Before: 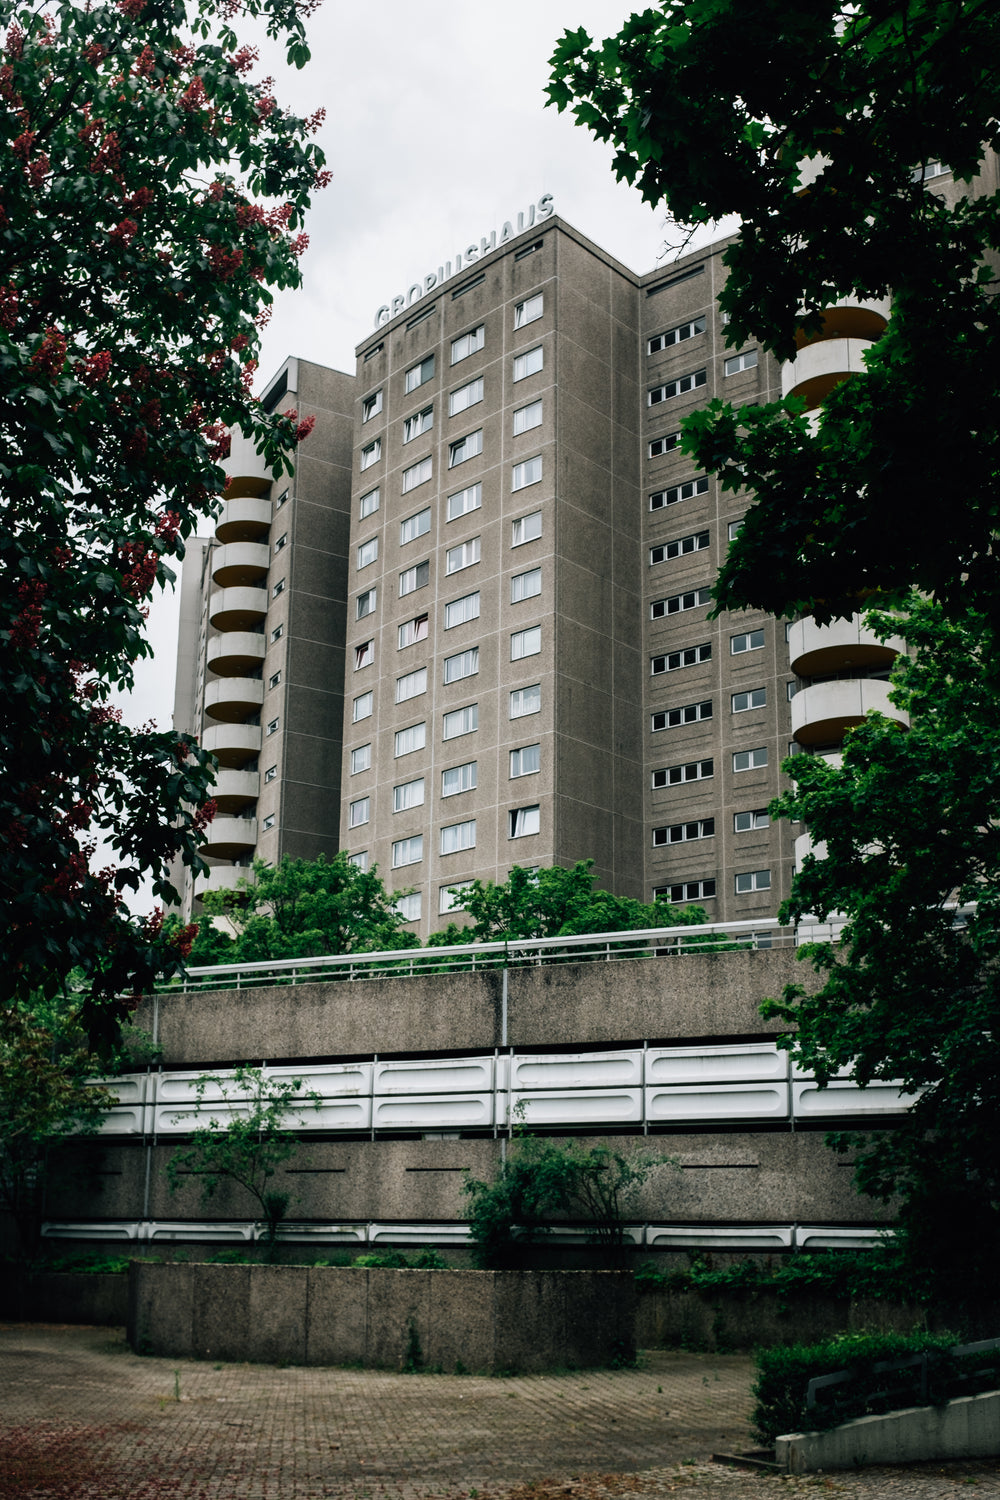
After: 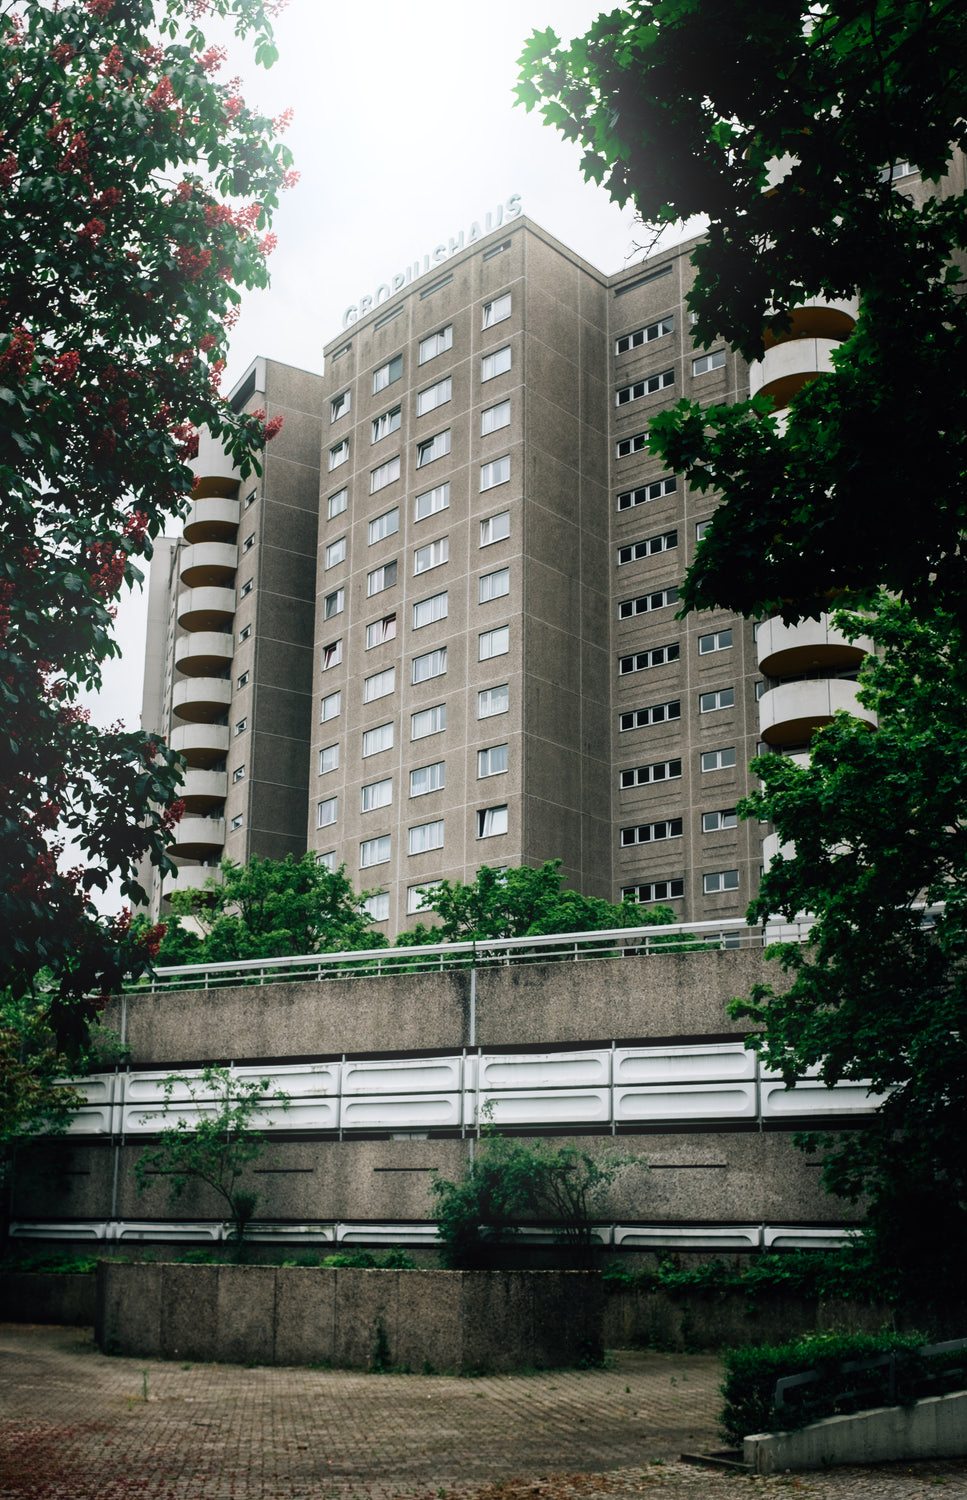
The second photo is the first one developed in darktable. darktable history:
crop and rotate: left 3.238%
bloom: size 16%, threshold 98%, strength 20%
